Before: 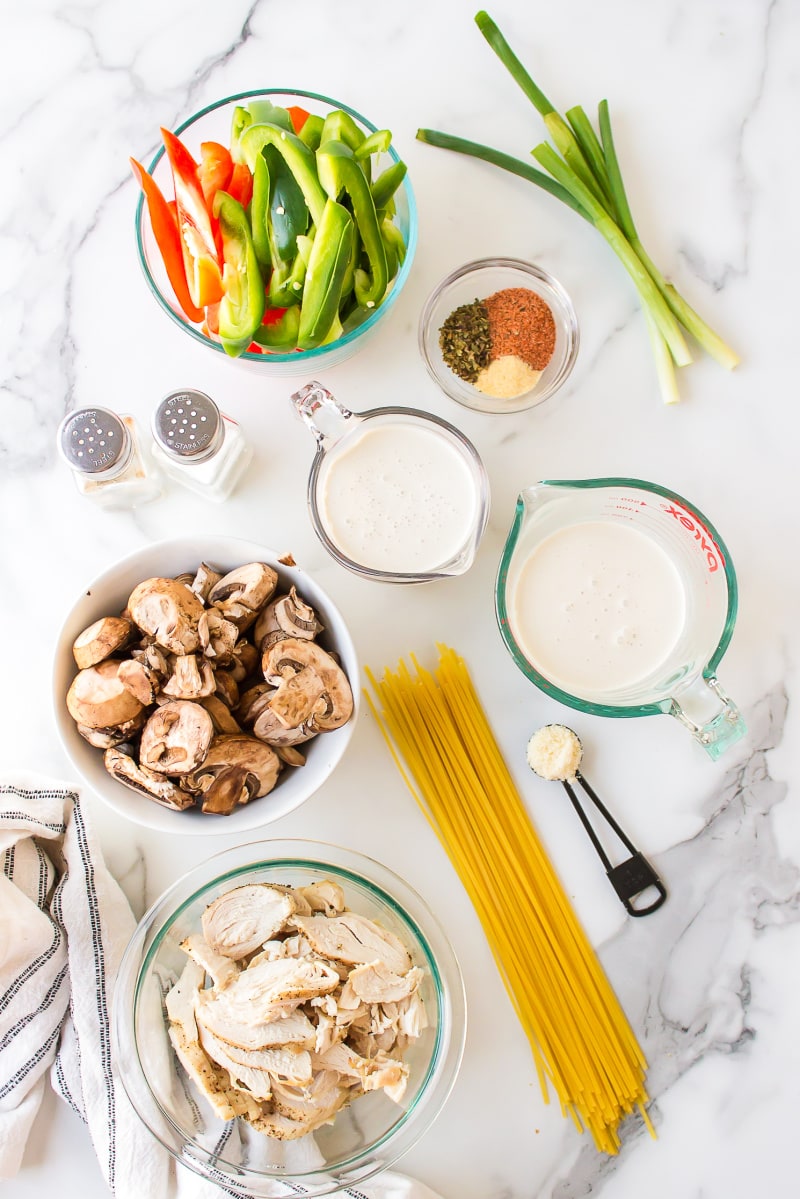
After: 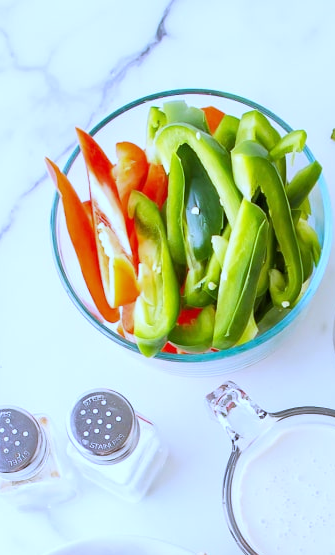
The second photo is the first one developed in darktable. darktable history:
crop and rotate: left 10.817%, top 0.062%, right 47.194%, bottom 53.626%
white balance: red 0.871, blue 1.249
